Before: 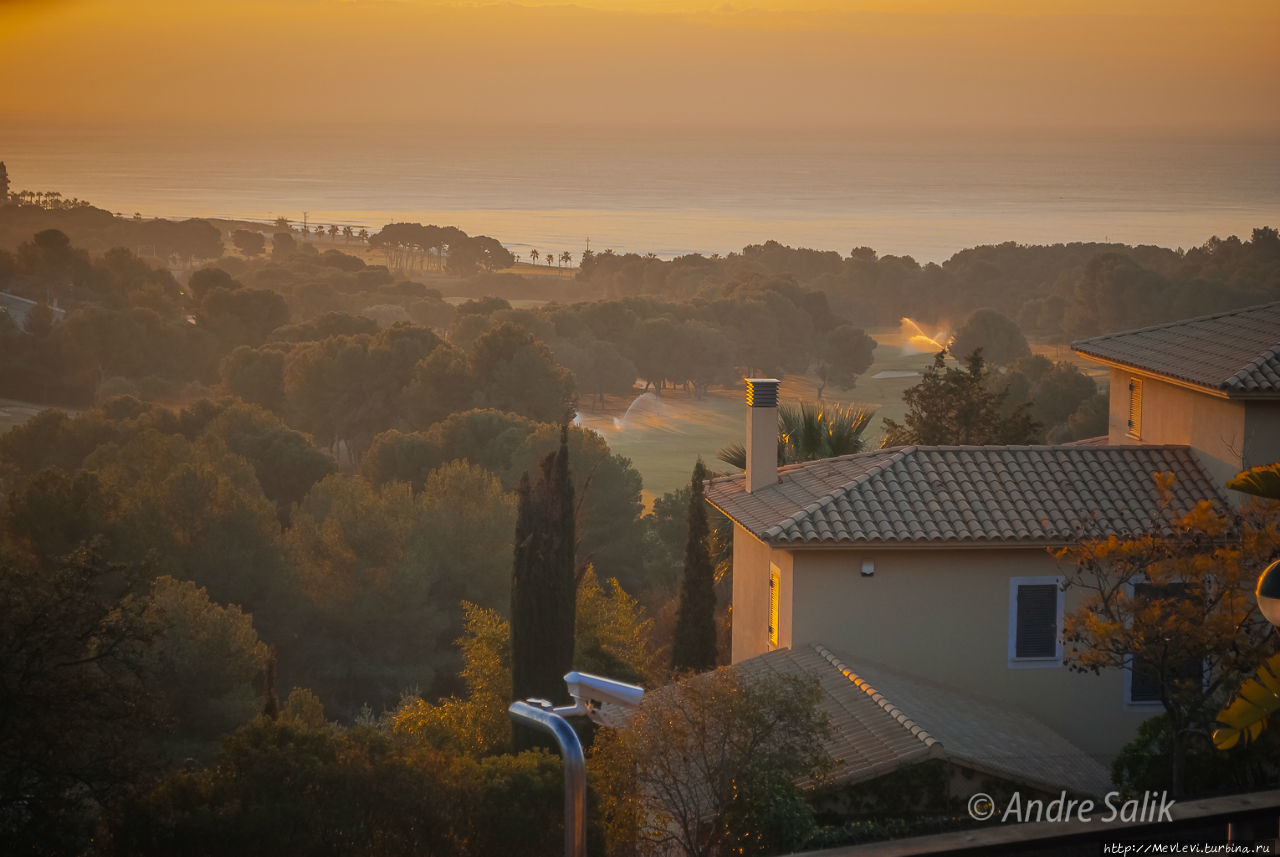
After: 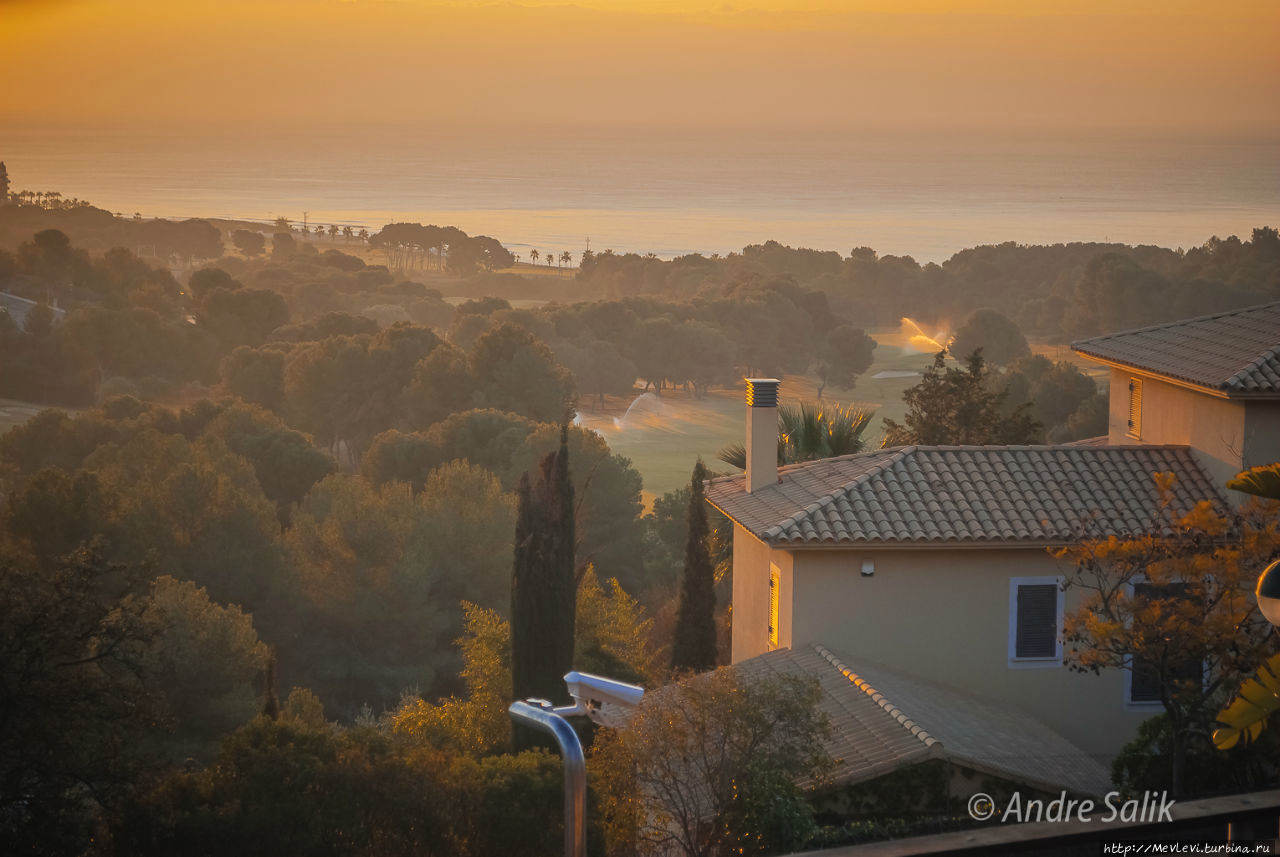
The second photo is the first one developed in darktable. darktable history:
contrast brightness saturation: contrast 0.054, brightness 0.067, saturation 0.006
